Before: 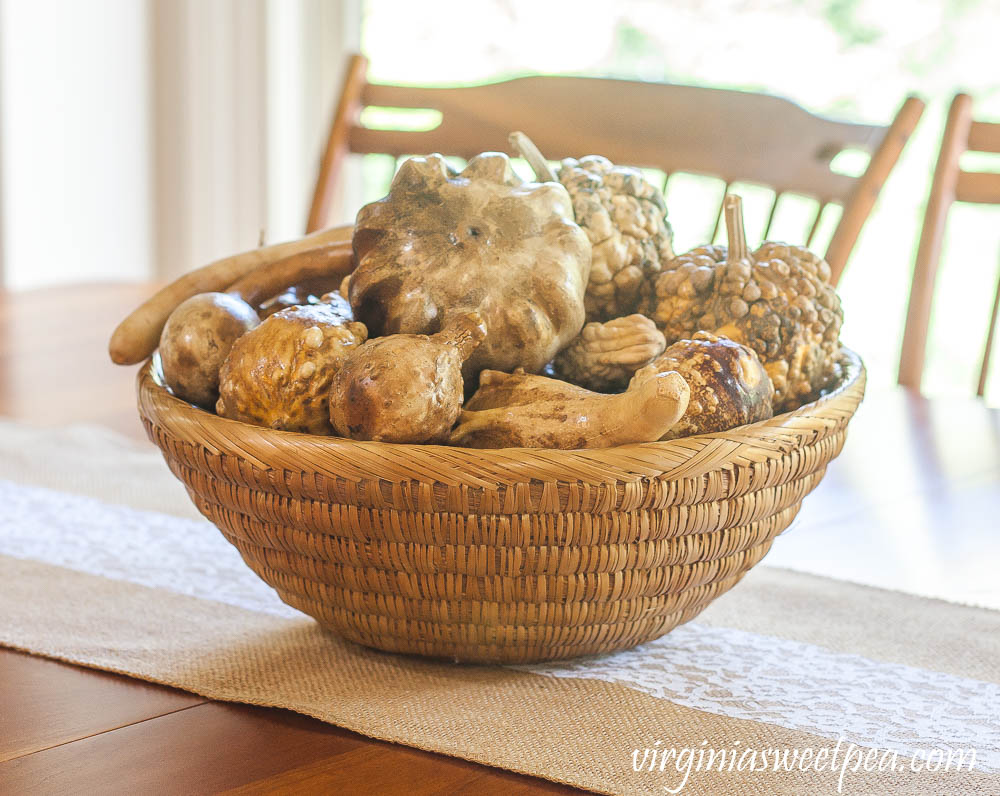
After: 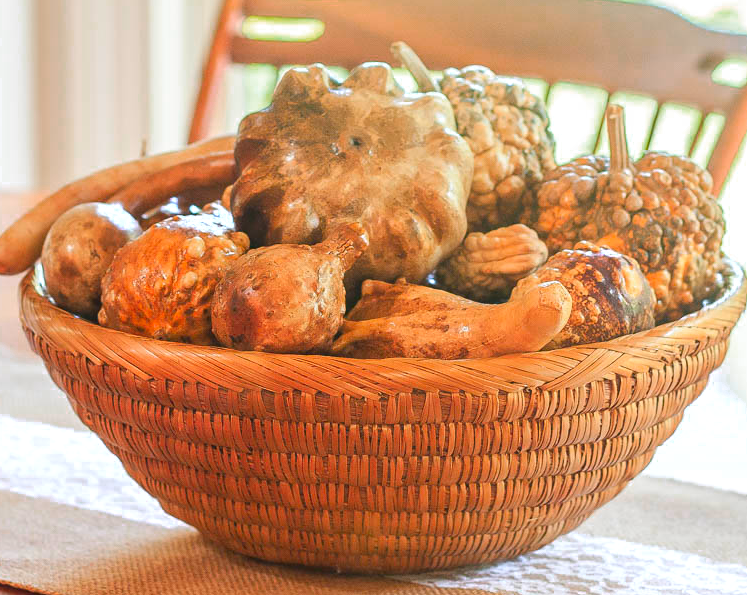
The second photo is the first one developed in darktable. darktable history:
color zones: curves: ch0 [(0.473, 0.374) (0.742, 0.784)]; ch1 [(0.354, 0.737) (0.742, 0.705)]; ch2 [(0.318, 0.421) (0.758, 0.532)]
crop and rotate: left 11.831%, top 11.346%, right 13.429%, bottom 13.899%
tone equalizer: on, module defaults
